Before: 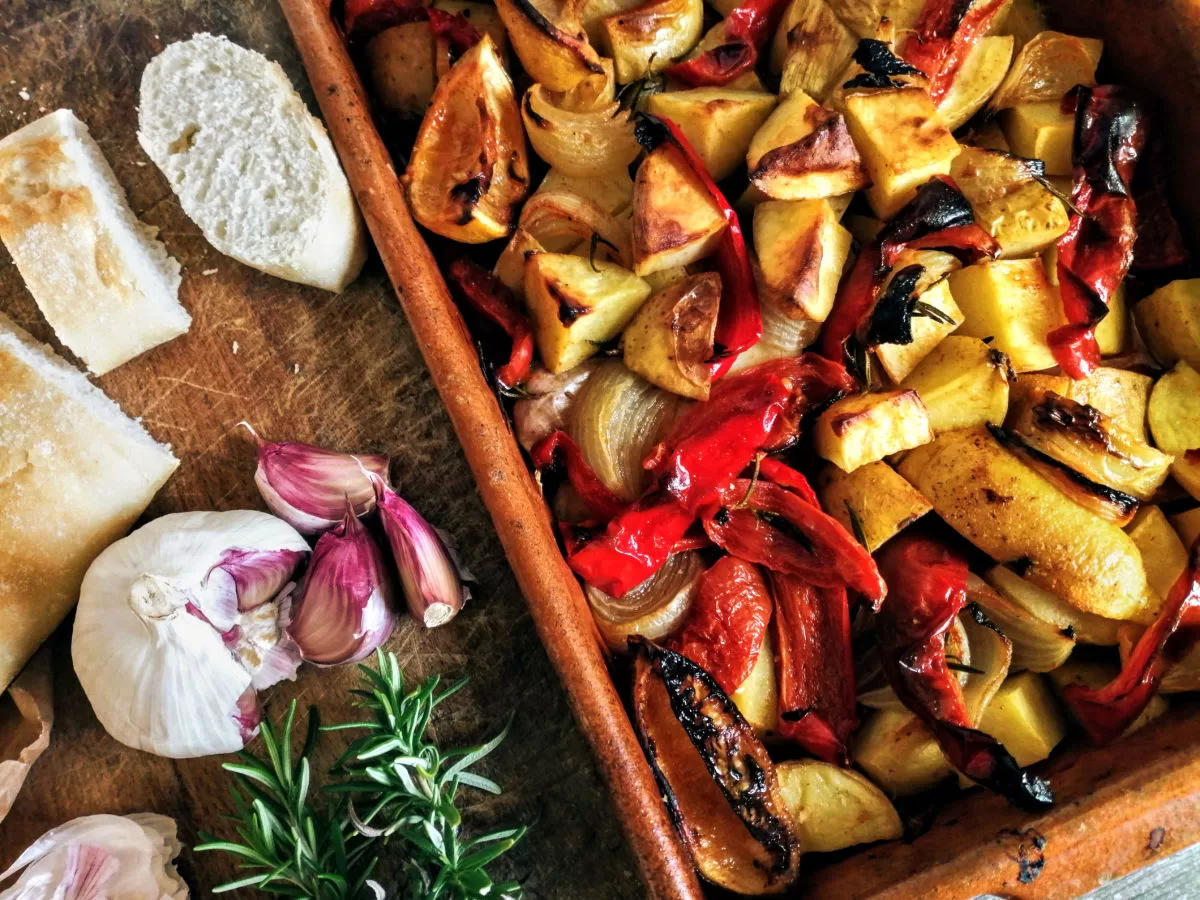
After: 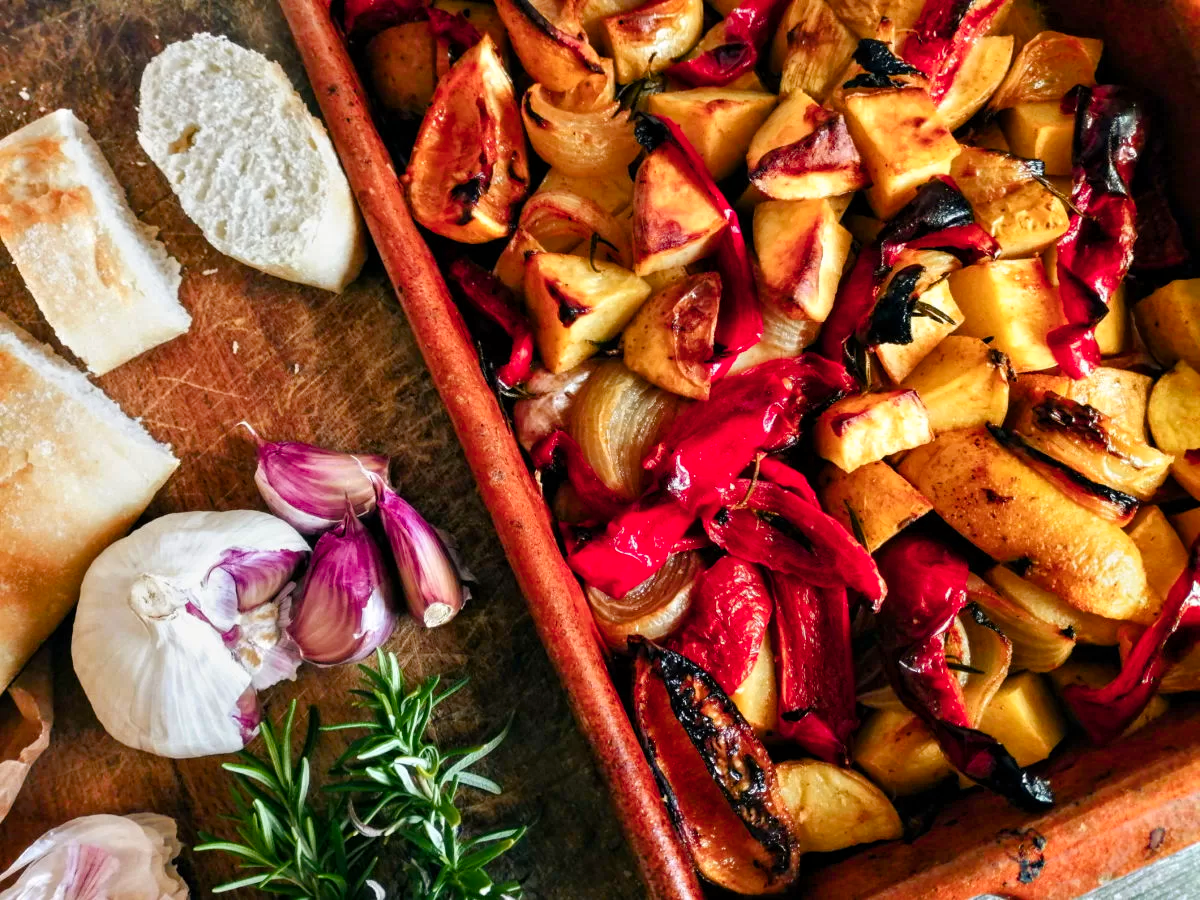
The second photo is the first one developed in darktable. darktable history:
exposure: compensate highlight preservation false
color zones: curves: ch1 [(0.239, 0.552) (0.75, 0.5)]; ch2 [(0.25, 0.462) (0.749, 0.457)]
color balance rgb: linear chroma grading › global chroma -14.872%, perceptual saturation grading › global saturation 27.532%, perceptual saturation grading › highlights -24.957%, perceptual saturation grading › shadows 24.436%, global vibrance 20%
